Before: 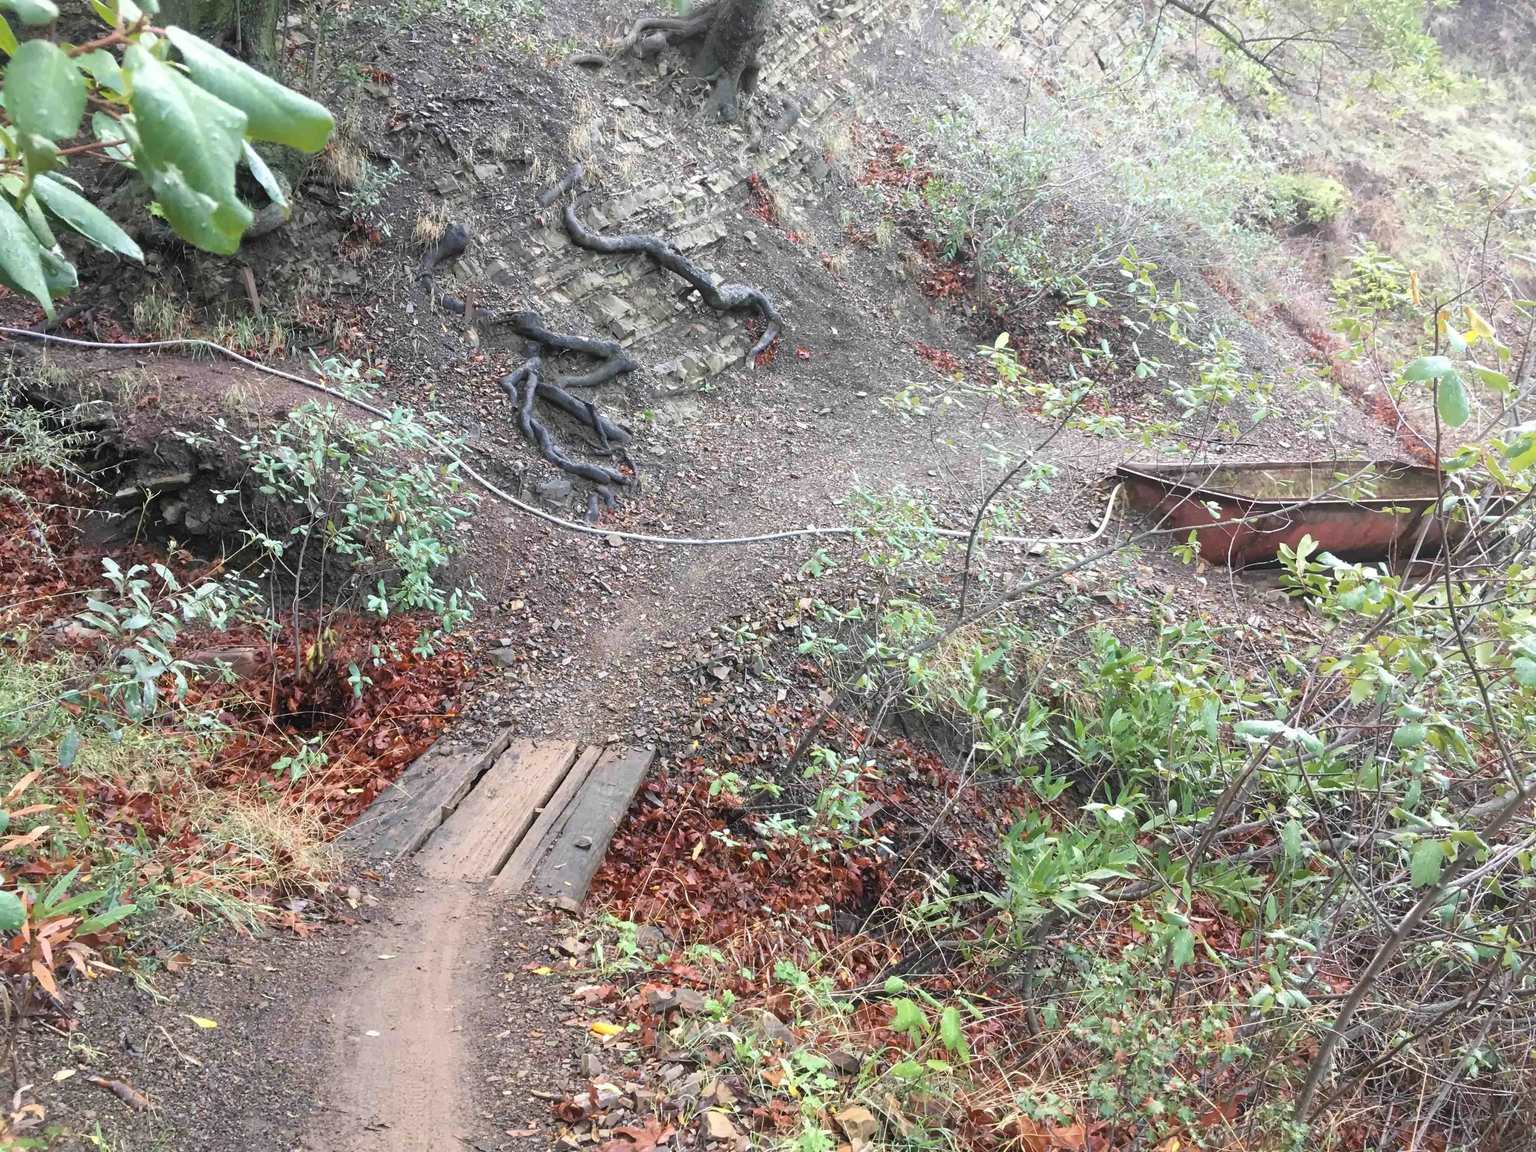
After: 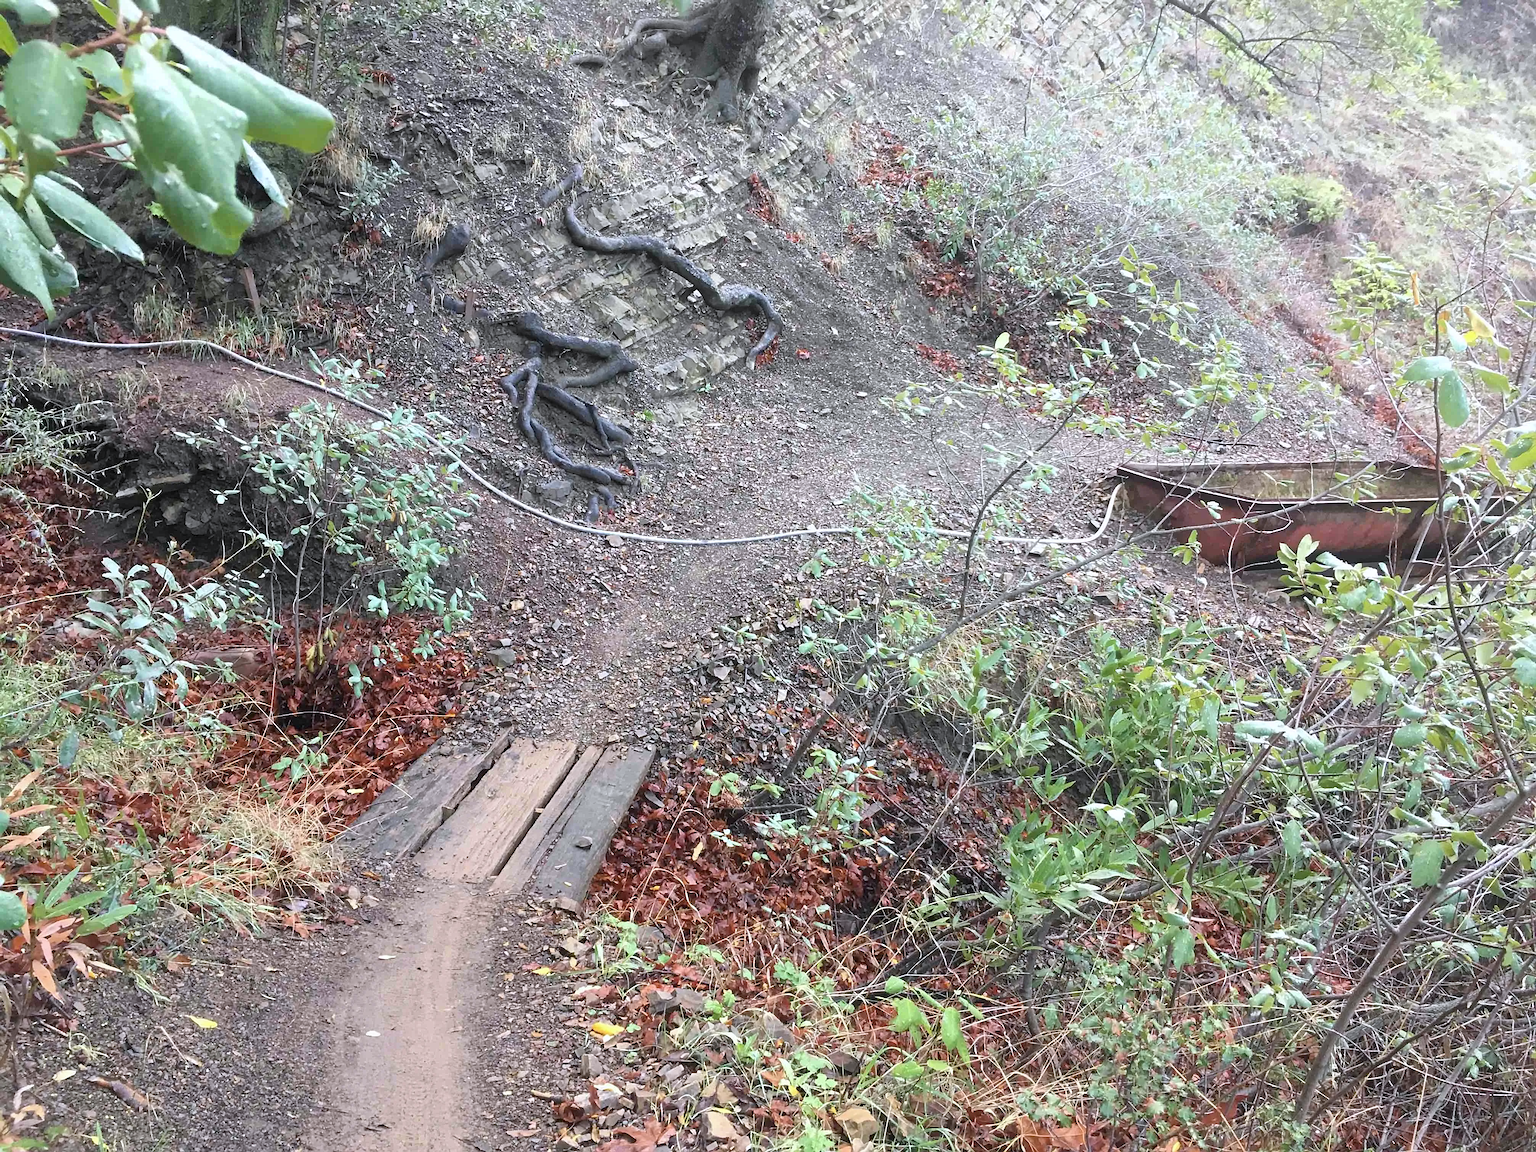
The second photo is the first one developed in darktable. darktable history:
sharpen: on, module defaults
white balance: red 0.983, blue 1.036
